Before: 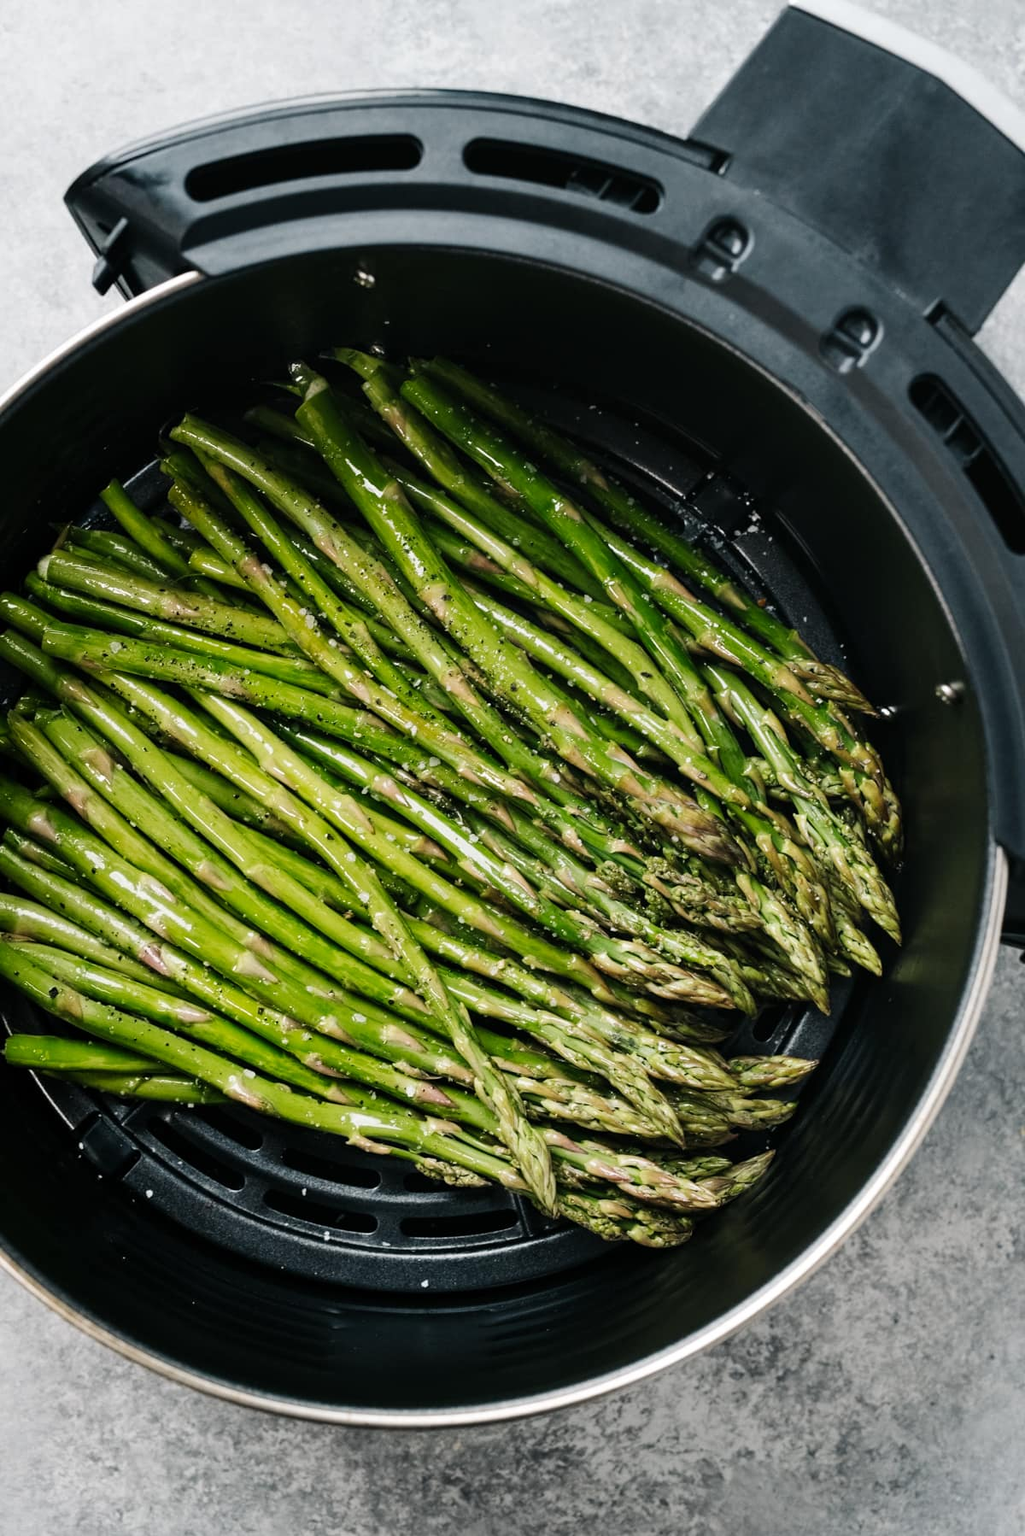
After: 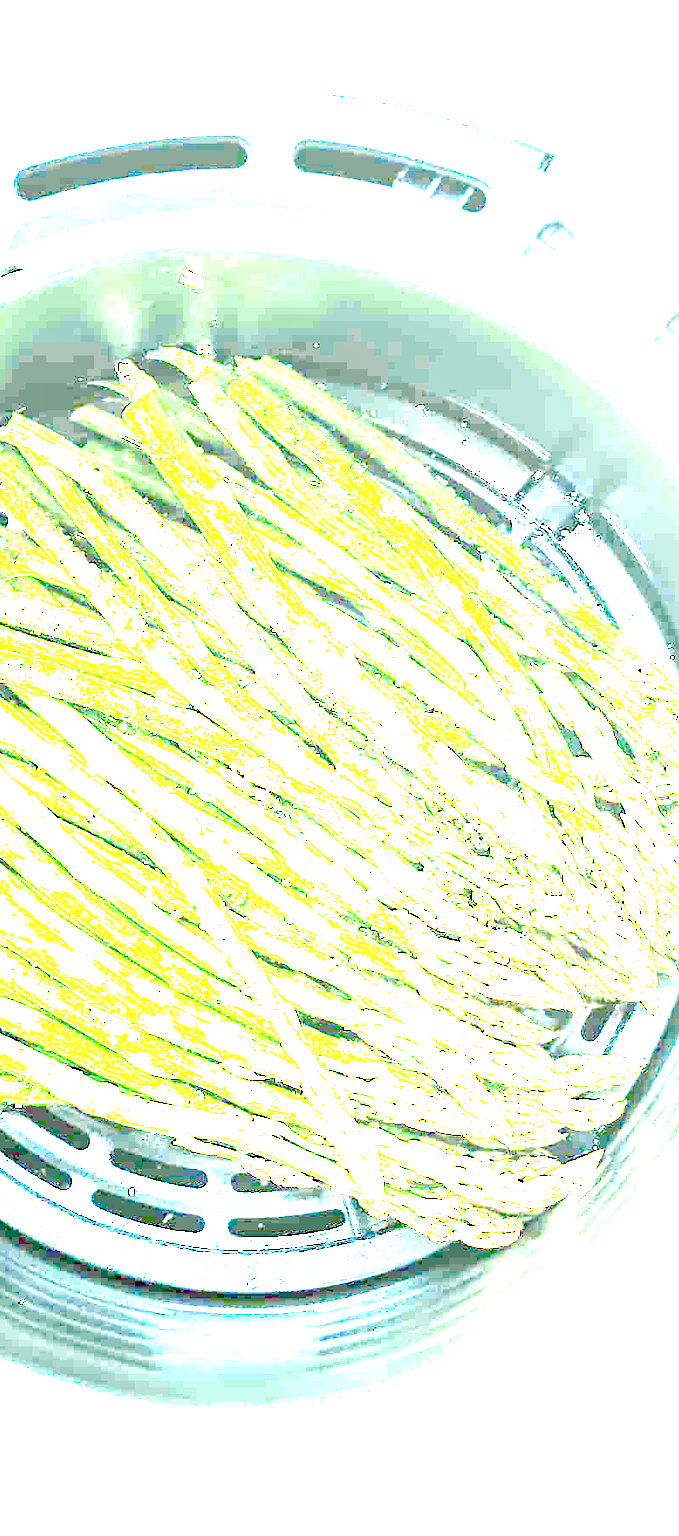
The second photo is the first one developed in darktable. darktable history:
crop: left 16.891%, right 16.818%
local contrast: mode bilateral grid, contrast 21, coarseness 50, detail 120%, midtone range 0.2
exposure: exposure 7.913 EV, compensate highlight preservation false
